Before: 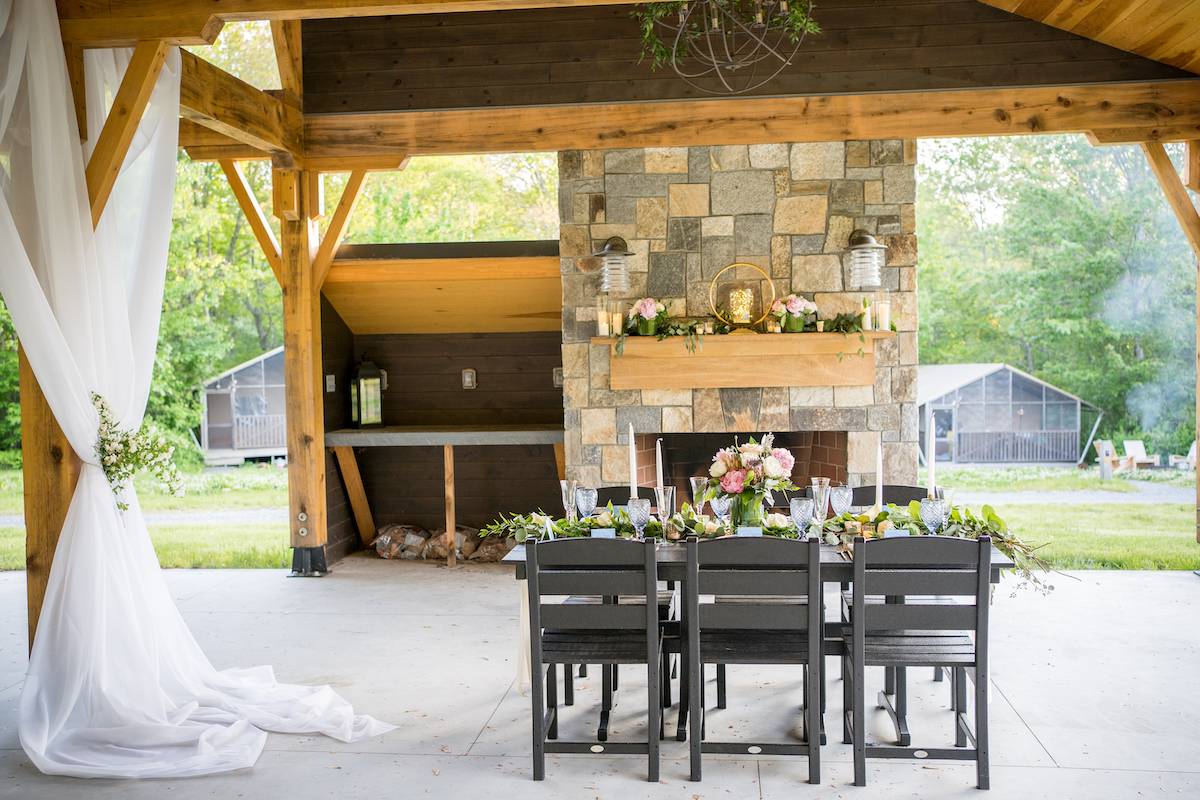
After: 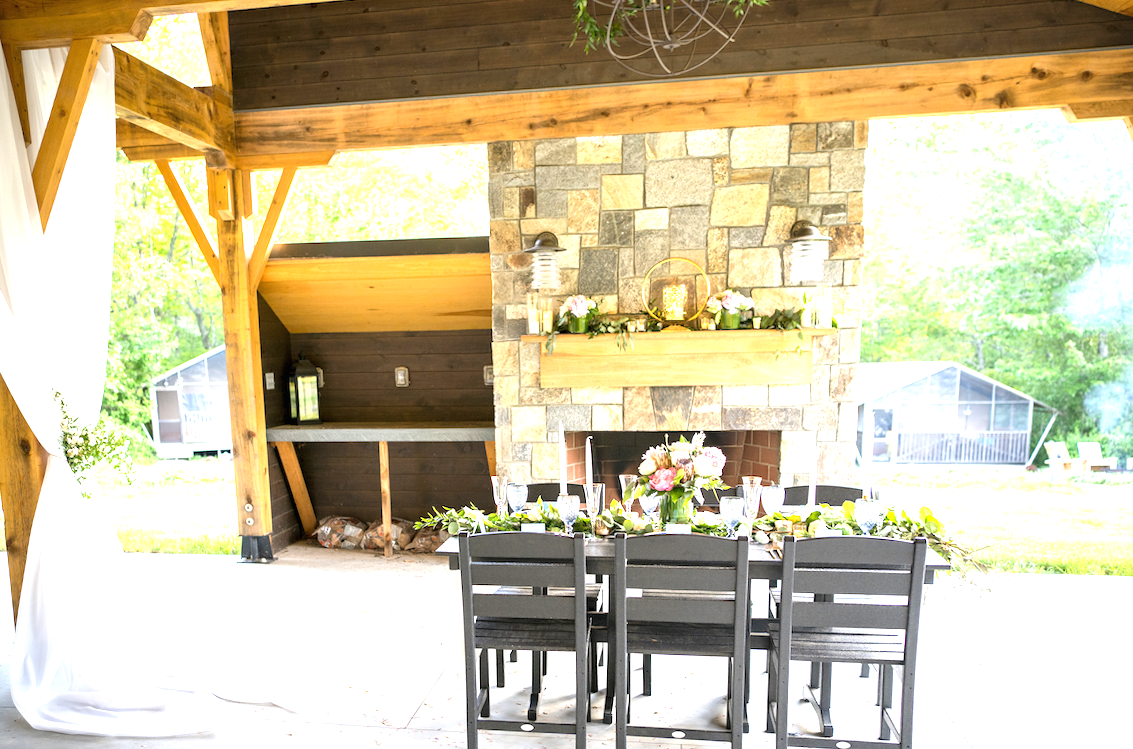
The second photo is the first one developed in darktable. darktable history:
rotate and perspective: rotation 0.062°, lens shift (vertical) 0.115, lens shift (horizontal) -0.133, crop left 0.047, crop right 0.94, crop top 0.061, crop bottom 0.94
exposure: black level correction 0, exposure 1.125 EV, compensate exposure bias true, compensate highlight preservation false
